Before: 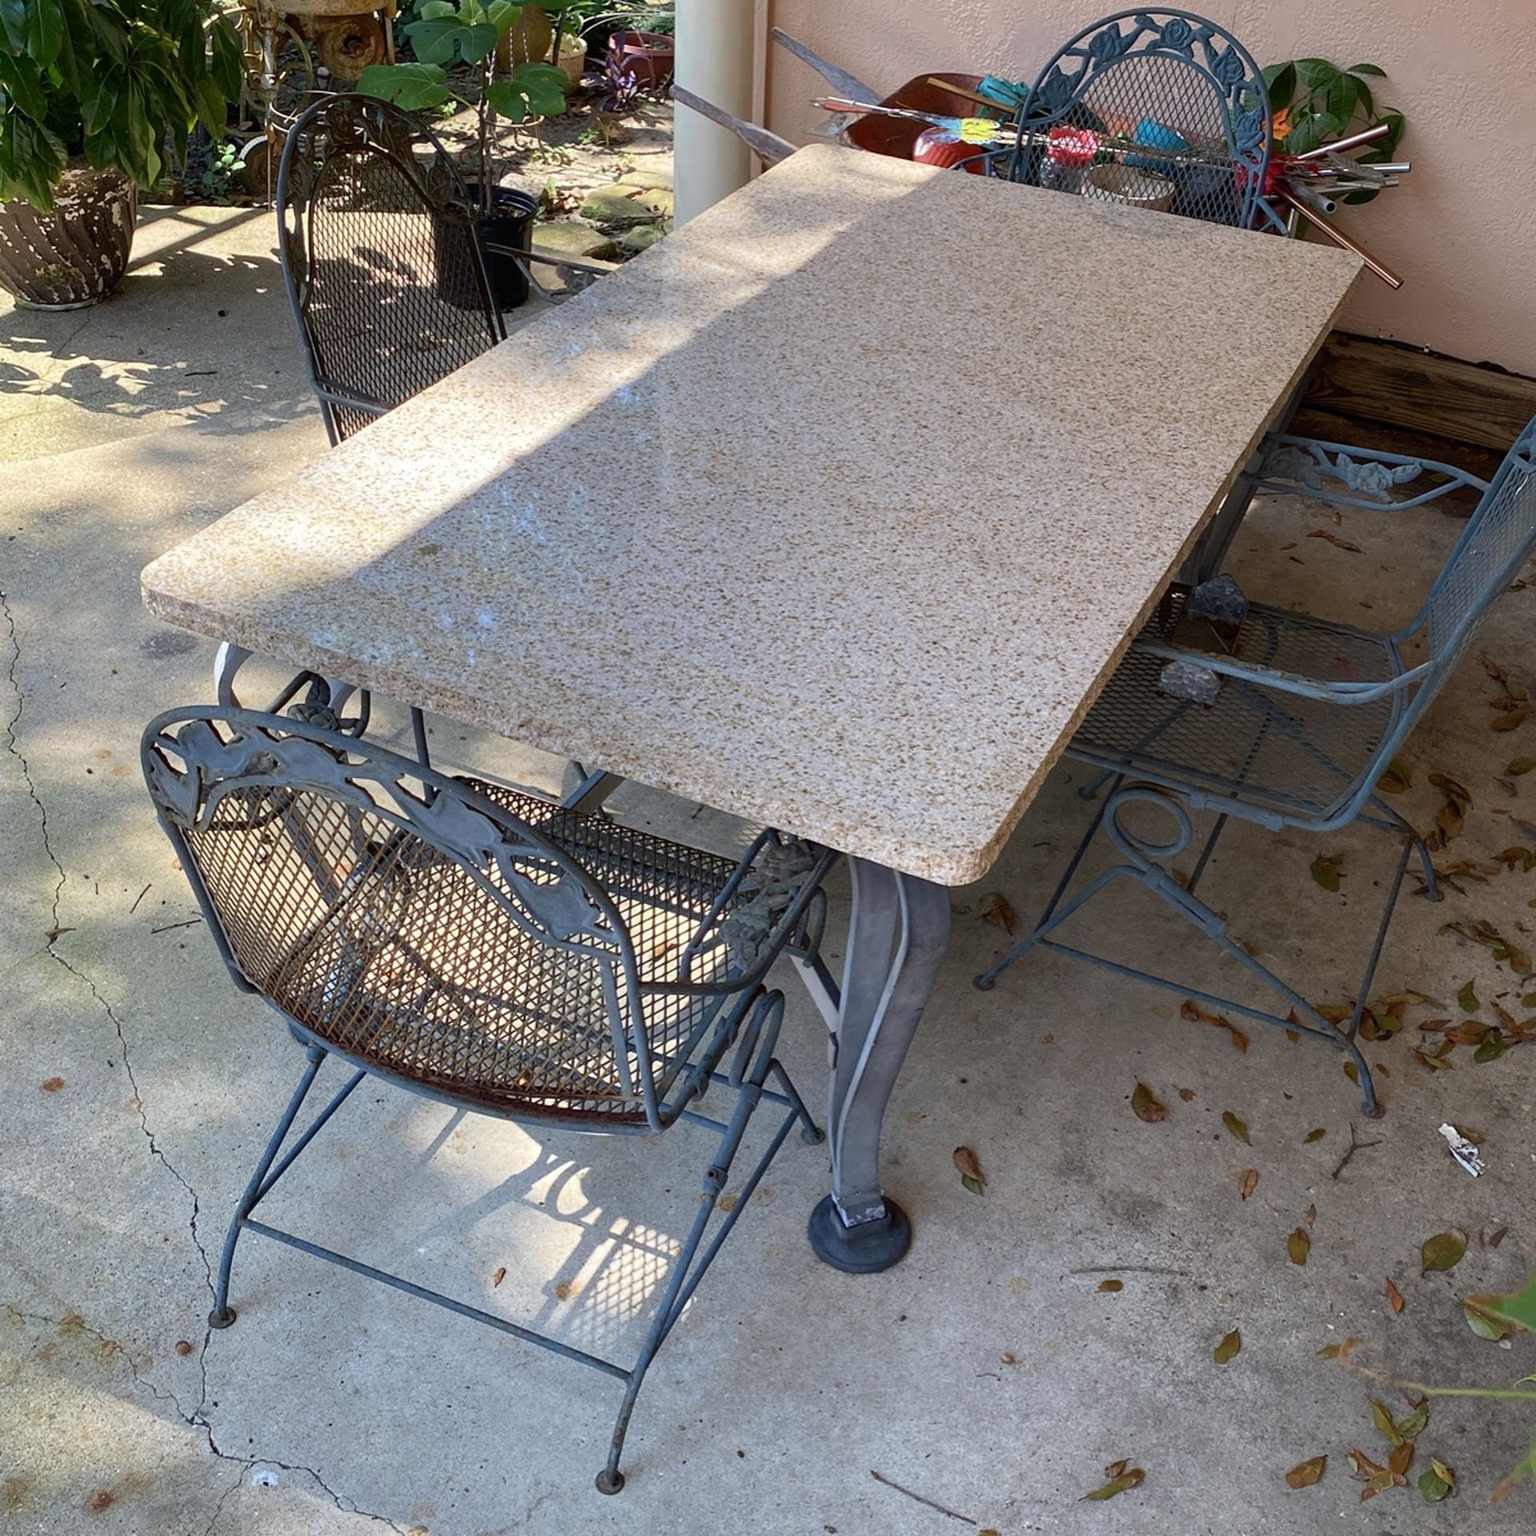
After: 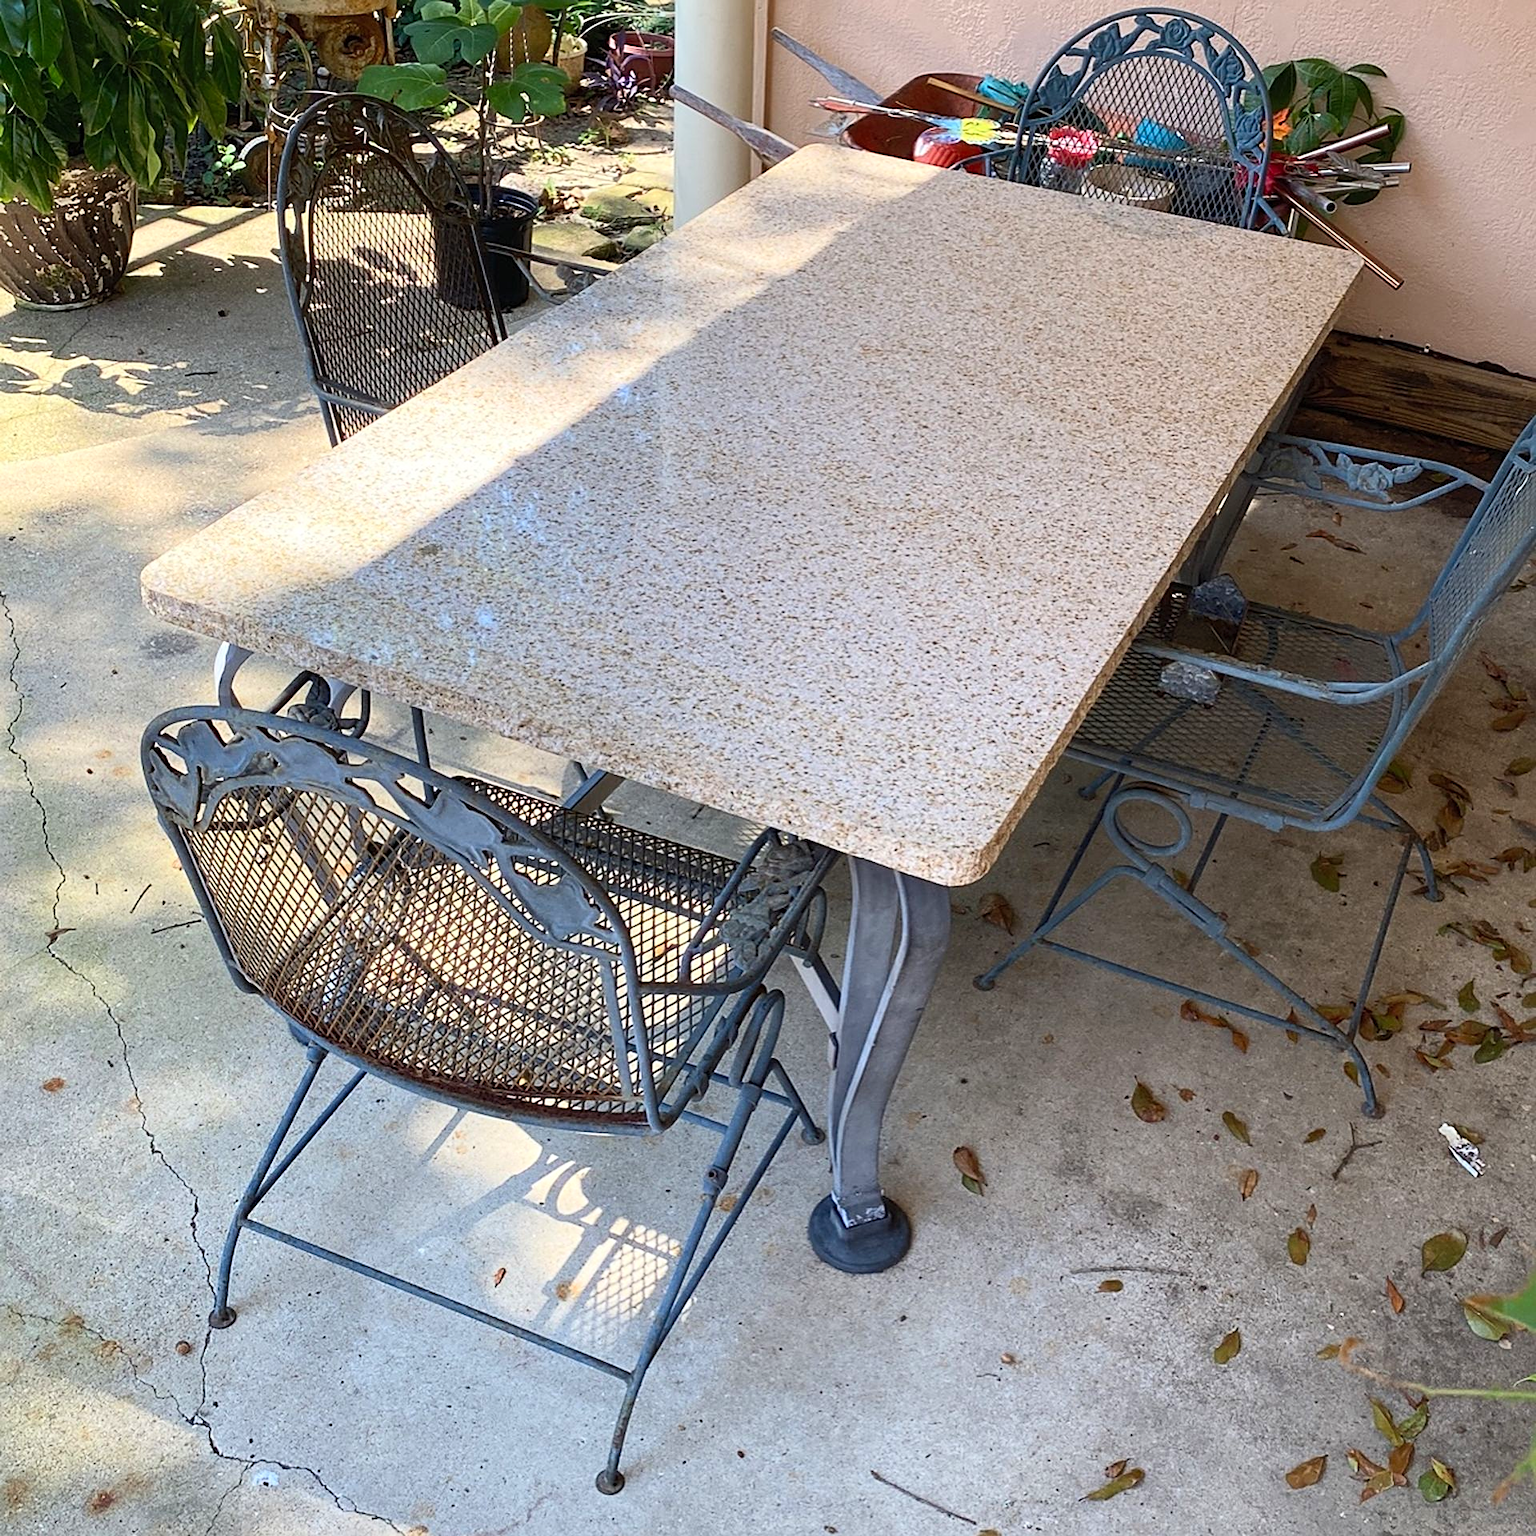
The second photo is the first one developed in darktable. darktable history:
contrast brightness saturation: contrast 0.204, brightness 0.166, saturation 0.226
sharpen: on, module defaults
